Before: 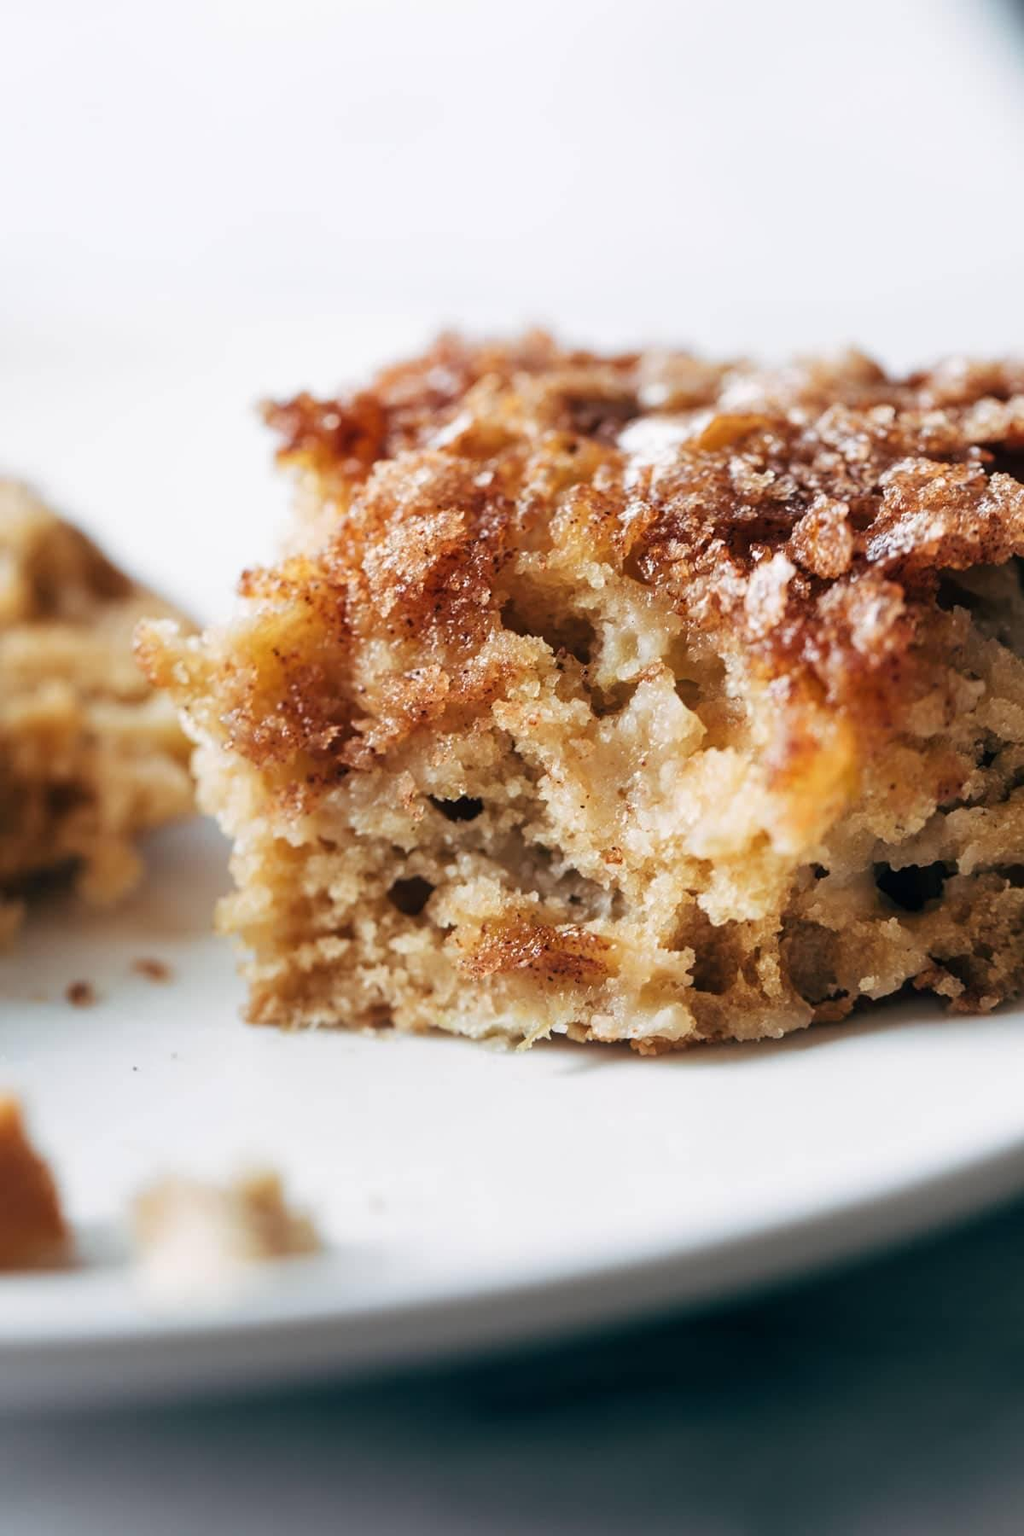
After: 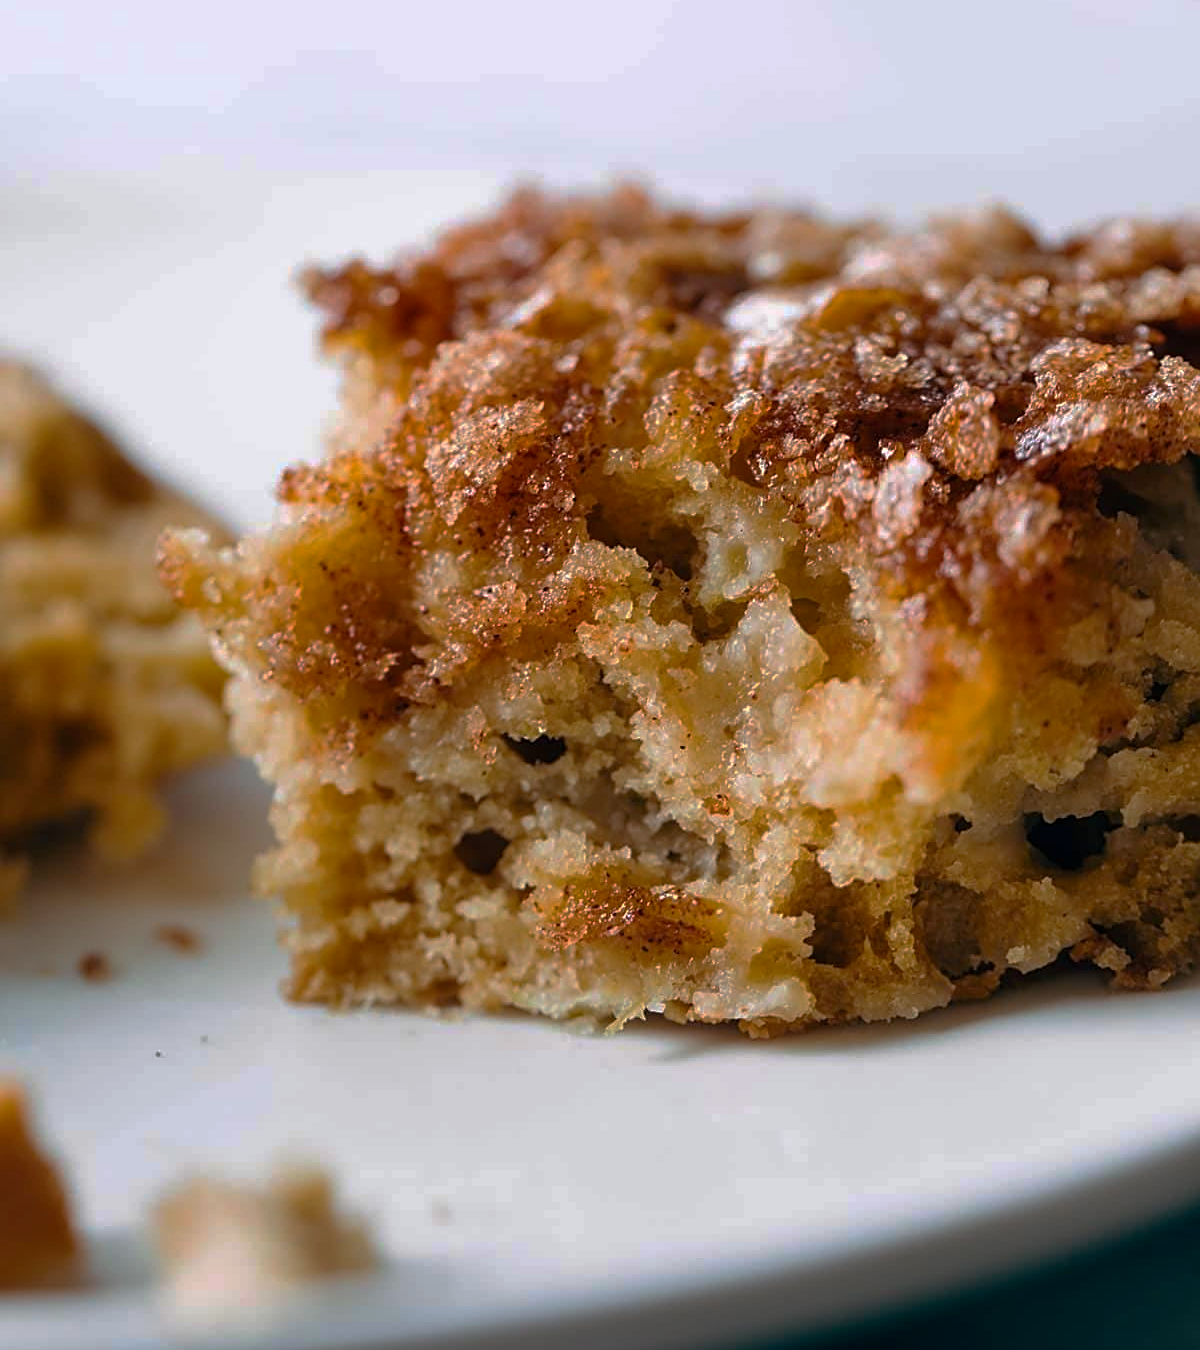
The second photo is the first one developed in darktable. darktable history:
sharpen: on, module defaults
base curve: curves: ch0 [(0, 0) (0.841, 0.609) (1, 1)], preserve colors none
crop: top 11.044%, bottom 13.908%
color balance rgb: linear chroma grading › global chroma 22.965%, perceptual saturation grading › global saturation 3.828%, global vibrance 20%
